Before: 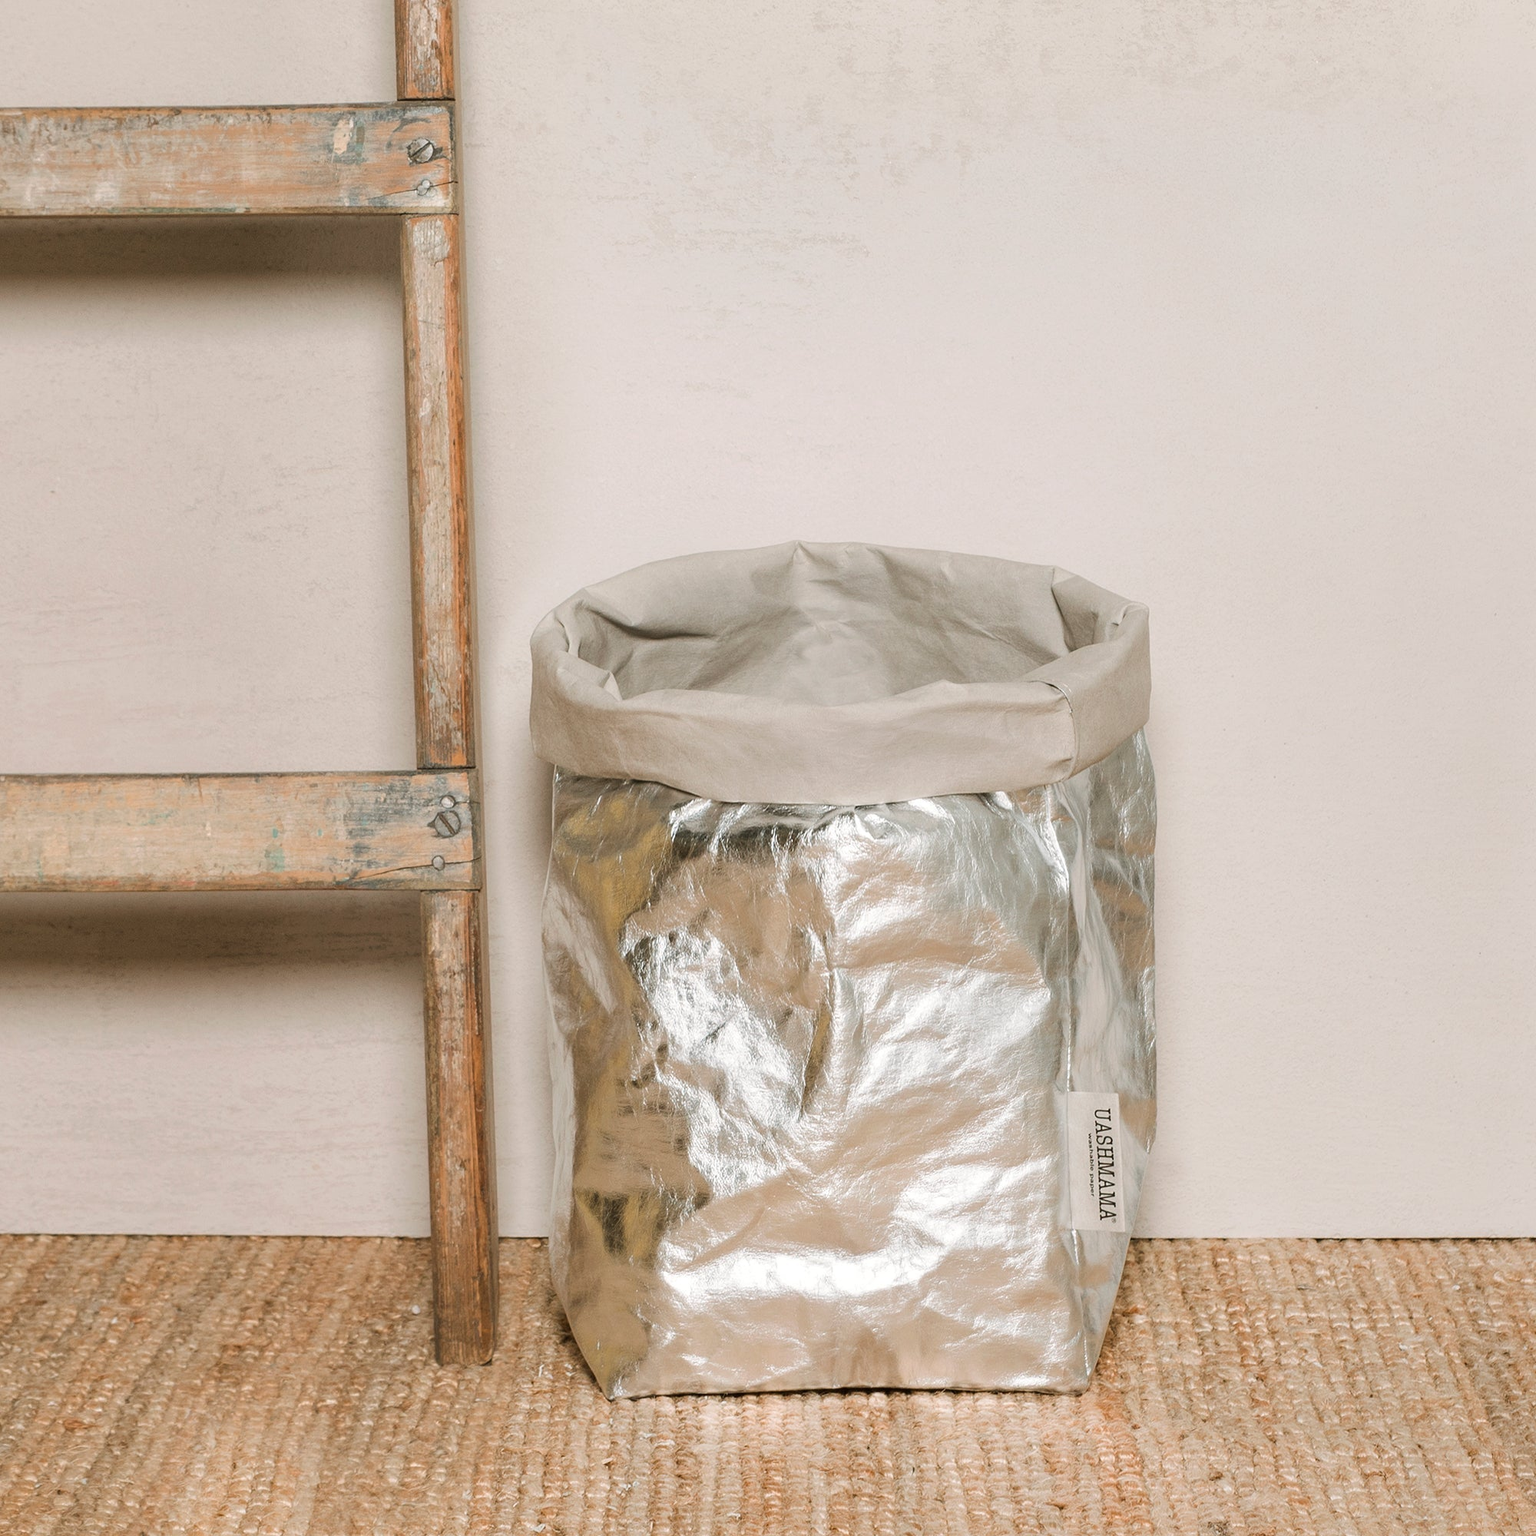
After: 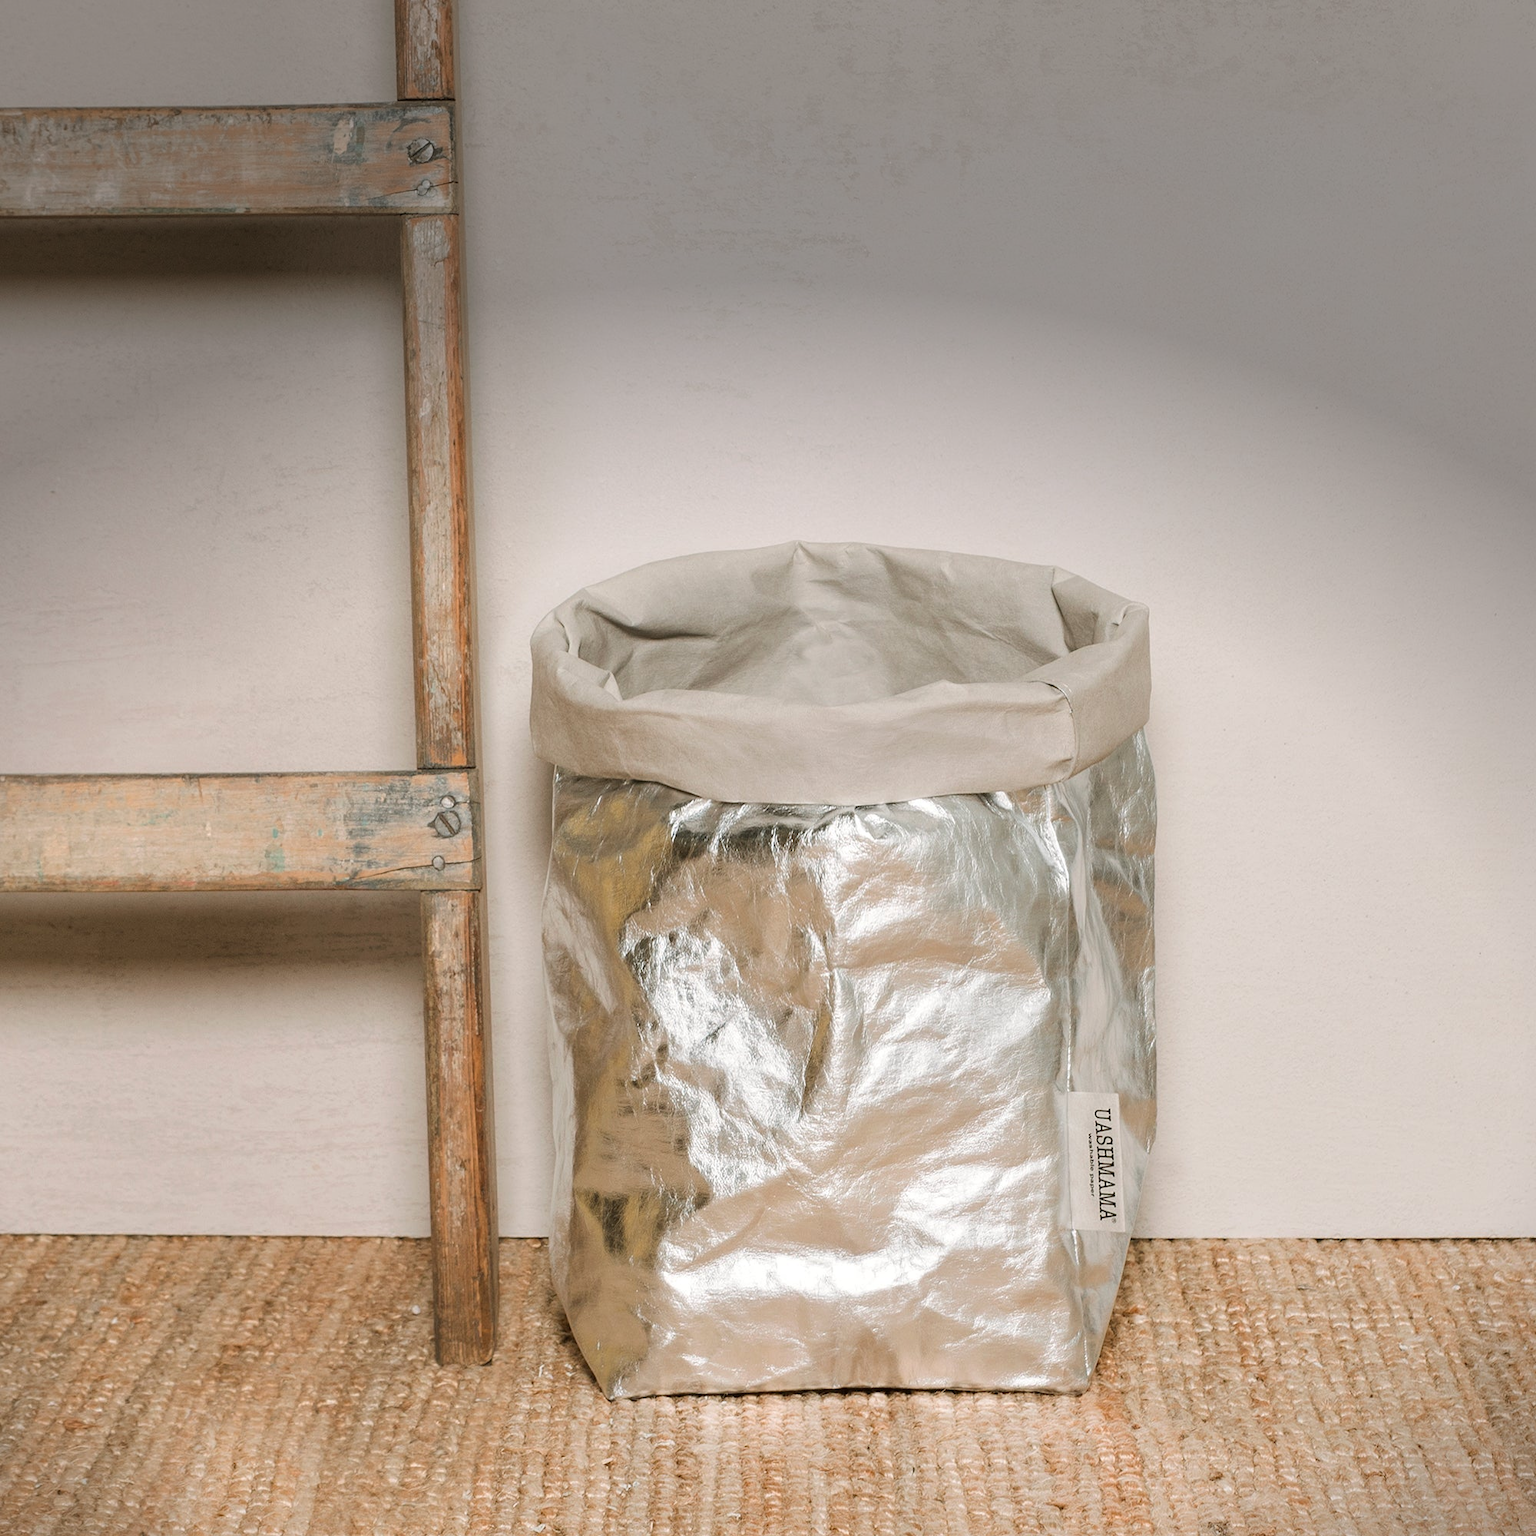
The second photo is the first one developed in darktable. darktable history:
vignetting: fall-off start 99.4%, brightness -0.588, saturation -0.113, center (-0.024, 0.397), width/height ratio 1.309
